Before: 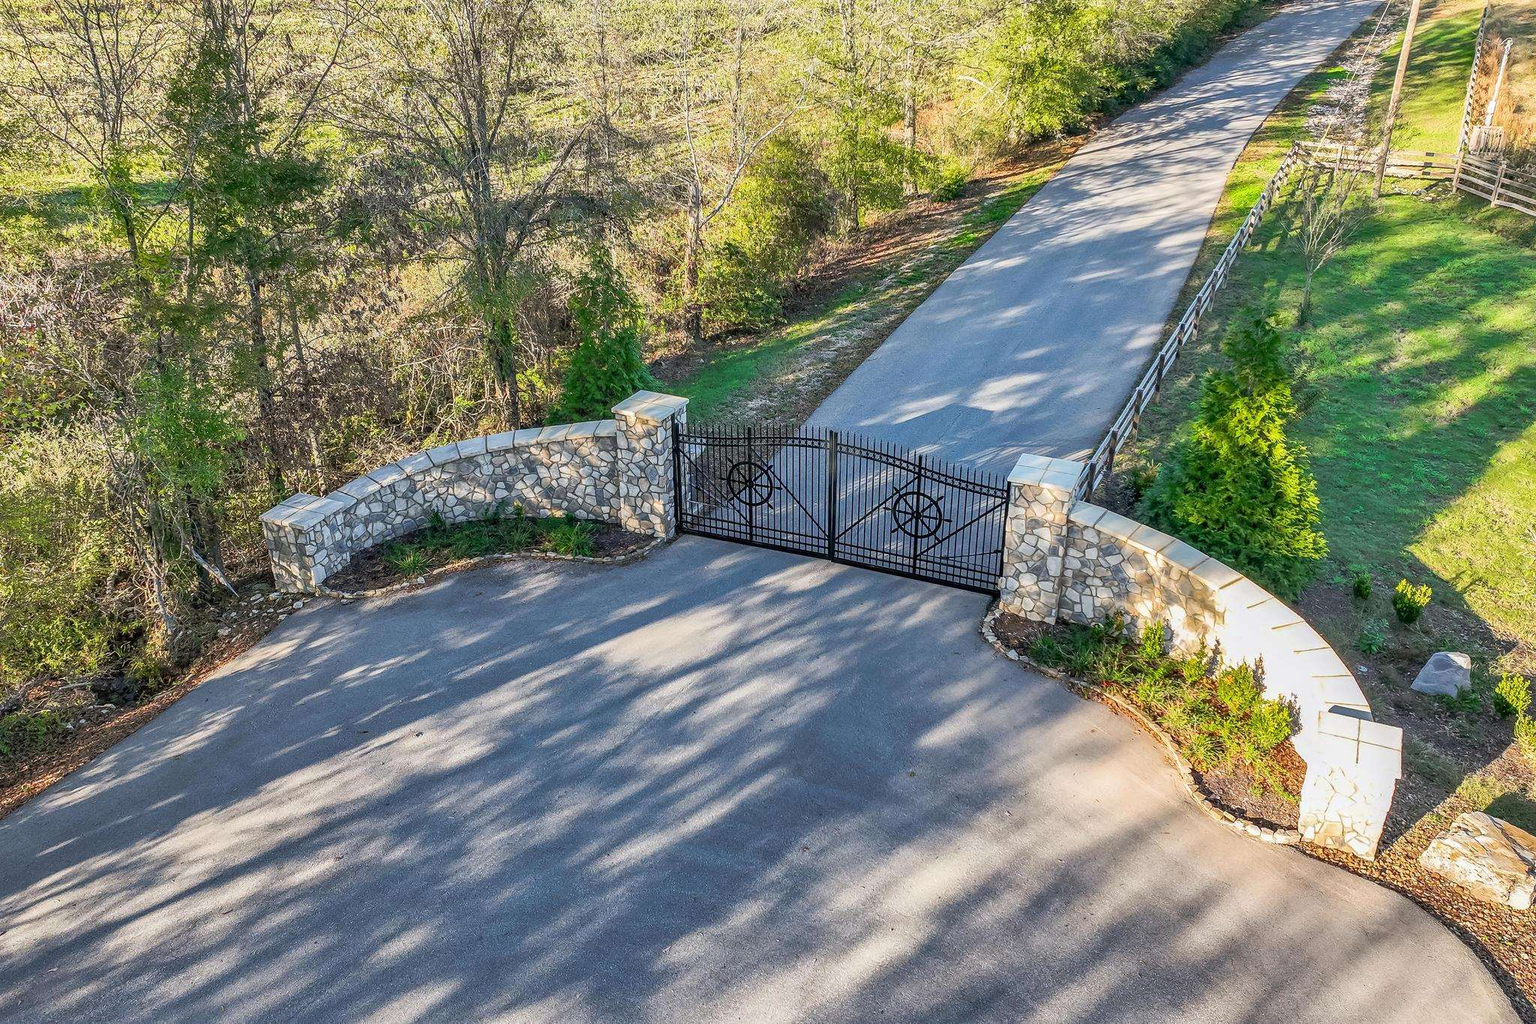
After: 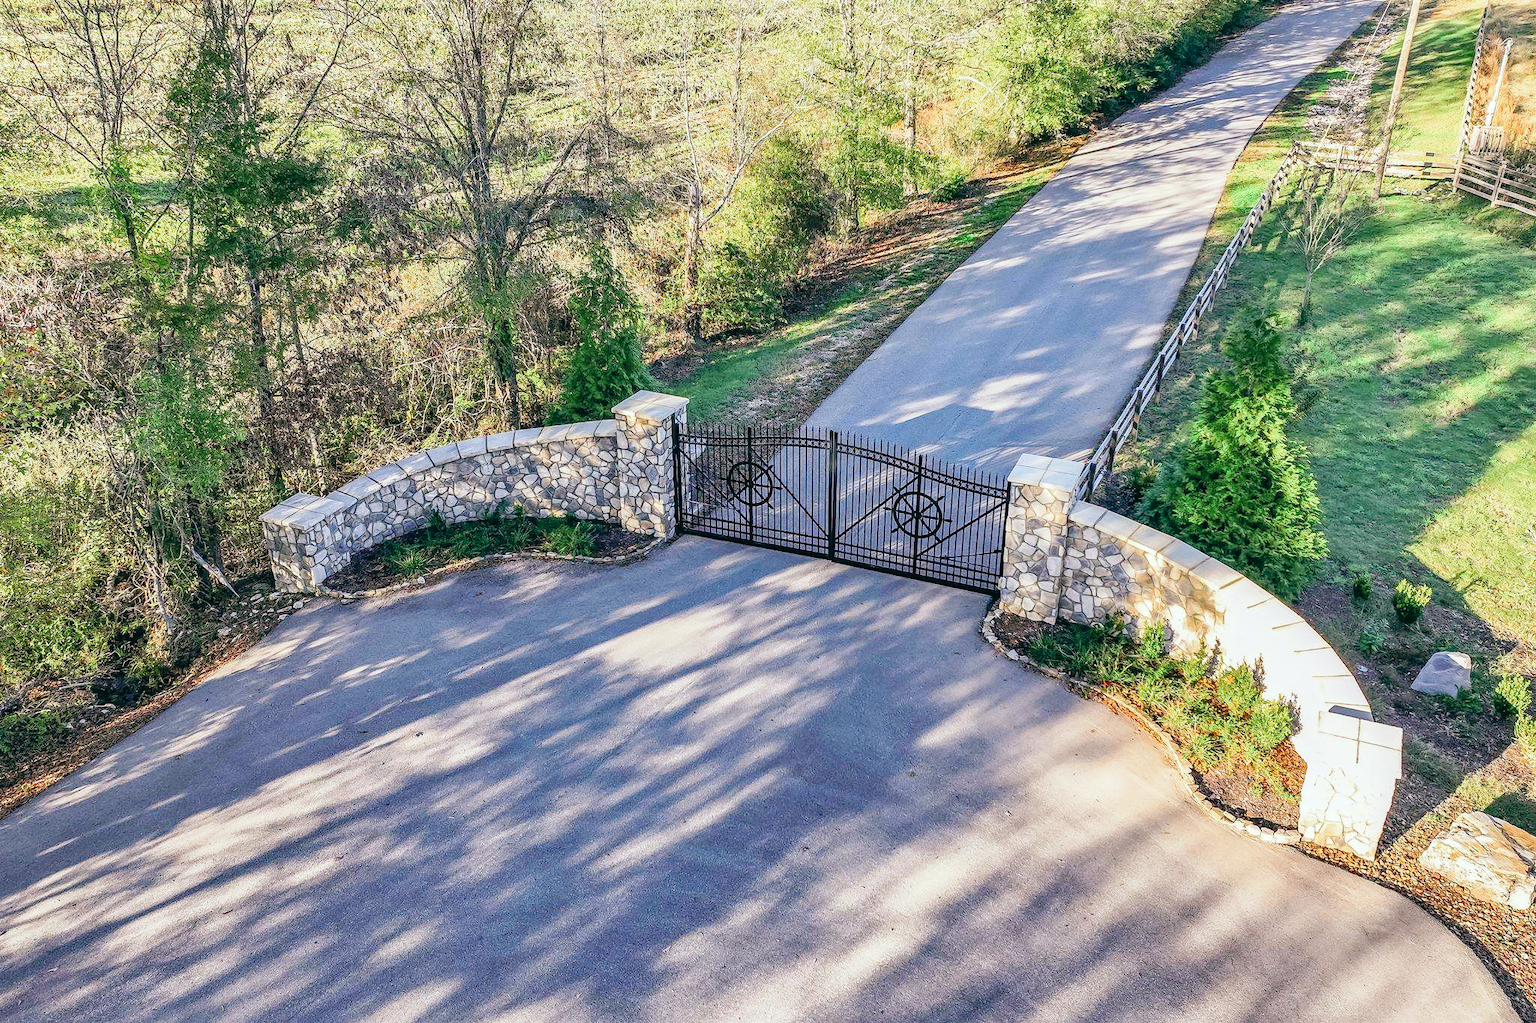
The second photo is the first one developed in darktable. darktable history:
tone curve: curves: ch0 [(0, 0) (0.003, 0.03) (0.011, 0.032) (0.025, 0.035) (0.044, 0.038) (0.069, 0.041) (0.1, 0.058) (0.136, 0.091) (0.177, 0.133) (0.224, 0.181) (0.277, 0.268) (0.335, 0.363) (0.399, 0.461) (0.468, 0.554) (0.543, 0.633) (0.623, 0.709) (0.709, 0.784) (0.801, 0.869) (0.898, 0.938) (1, 1)], preserve colors none
color look up table: target L [98.9, 92.33, 90.75, 87.37, 87.1, 83.26, 75.68, 63.67, 60.29, 45.69, 41.67, 32.81, 19.62, 200.51, 72.87, 68.34, 70.17, 66.17, 53.41, 53.53, 52.8, 48.76, 43.91, 36.49, 27.01, 16.9, 14.41, 77.66, 73.68, 75.89, 73.27, 60.65, 58.23, 49.14, 46.27, 47.8, 43.02, 36.98, 35.25, 27.87, 17.31, 14.6, 4.772, 99.02, 86.27, 59.63, 54.93, 51.13, 27.92], target a [-15.24, -32.21, -28.69, -55.05, -35.7, -21.36, -47.11, -62.61, -22.05, -37.54, -9.354, -23.09, -19.72, 0, 27.79, 30.11, 4.075, 18.52, 56.01, 62.29, 22.18, 72.48, 22.9, 47.24, 26.27, 25.61, -5.782, 9.973, 37.07, 20.66, 40.91, 68.99, 68.02, 28.26, 23.52, 40.86, 61.97, 11.61, 54.06, 35.21, 16.93, 34.05, -13.71, -10.69, -23.45, 4.407, -6.981, -19.61, -5.848], target b [22.86, 37.76, 2.007, 30.56, 17.99, 8.462, 43.94, 38.92, 5.164, 30.8, 20.53, 19.8, 7.508, 0, 23.43, 56.69, 60.08, 36.89, 20.13, 52.38, 19.57, 34.87, 38.44, 26.46, 32.53, 5.544, 6.766, -5.824, -17.97, -32.42, -36.64, -37.15, -58.53, -9.156, -79.28, -36.37, -10.23, -56.31, -77.65, -8.547, -32.35, -45.35, -6.877, -3.032, -13.33, -54.05, -5.938, -32.95, -15.59], num patches 49
